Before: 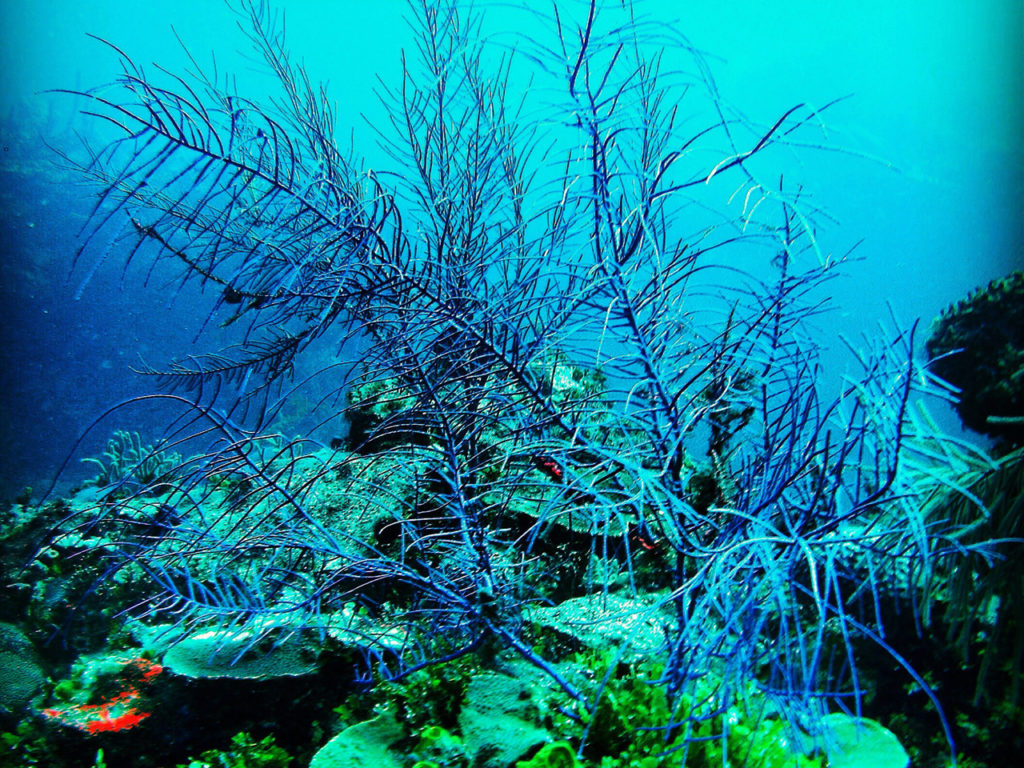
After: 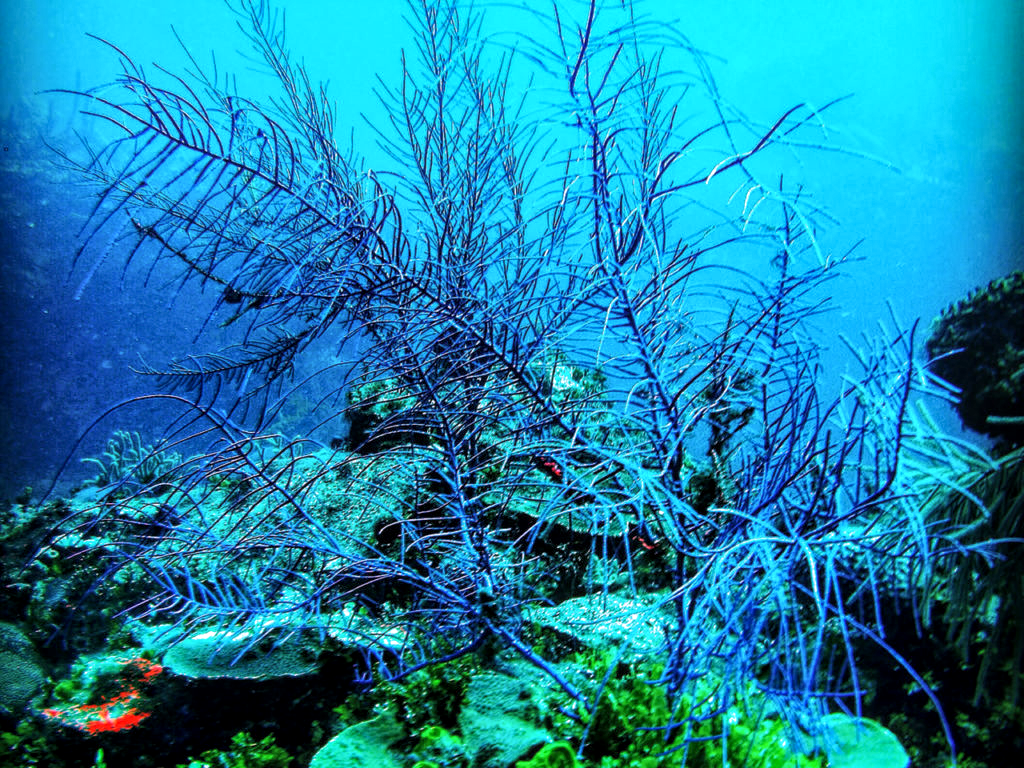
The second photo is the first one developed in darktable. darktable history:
white balance: red 1.066, blue 1.119
local contrast: highlights 99%, shadows 86%, detail 160%, midtone range 0.2
